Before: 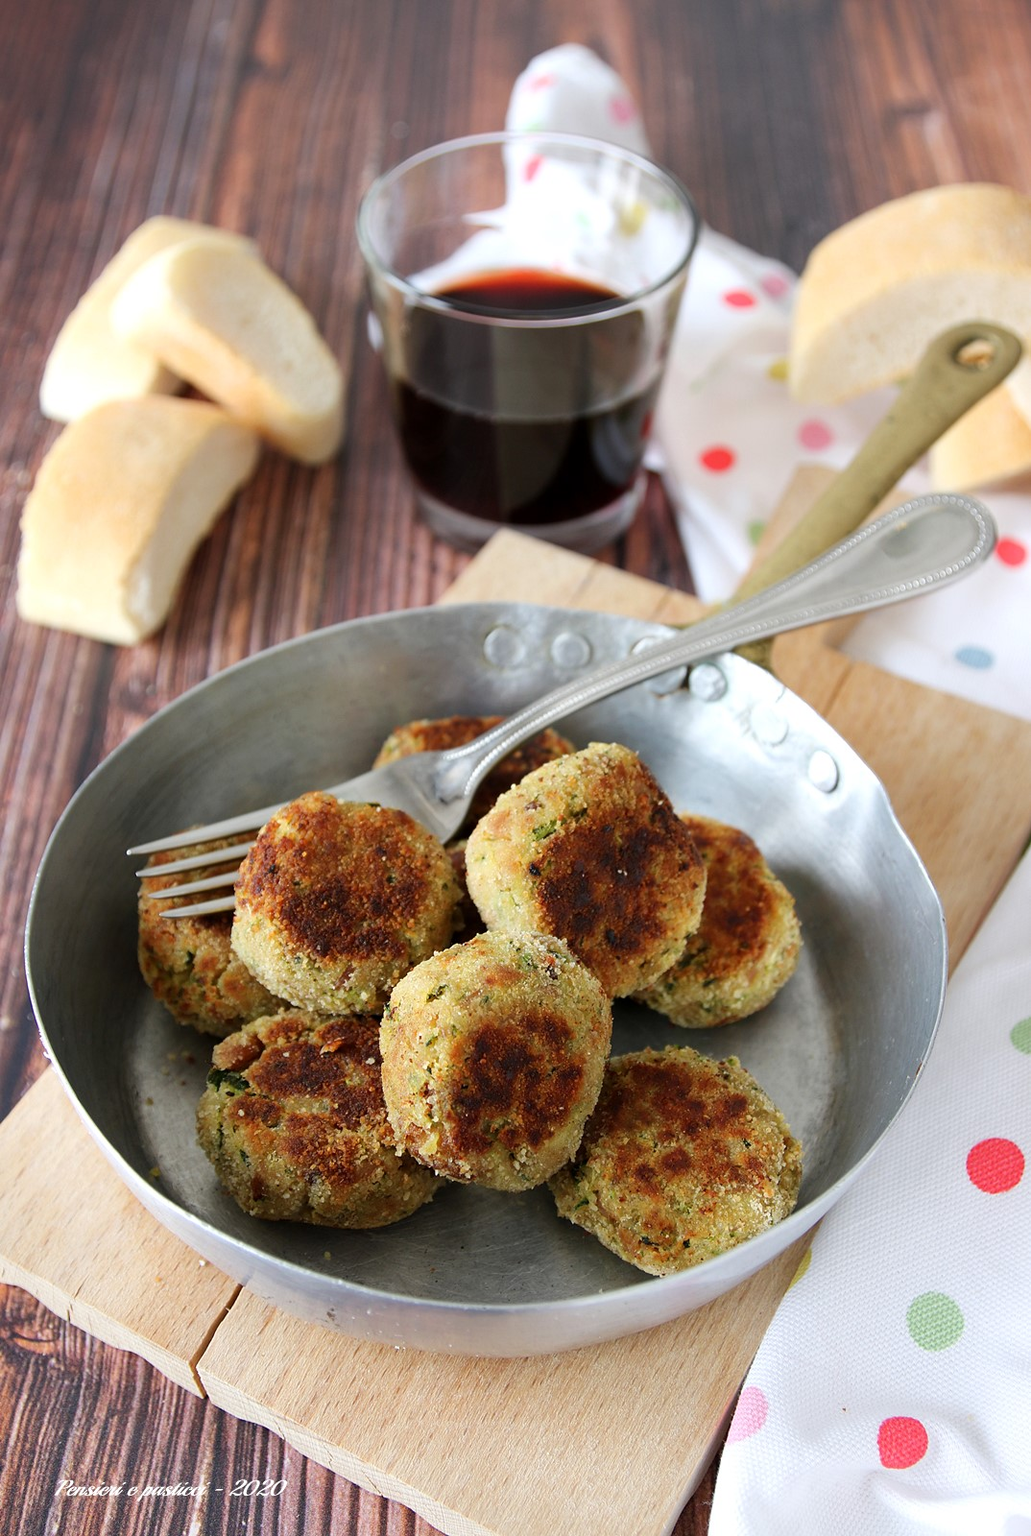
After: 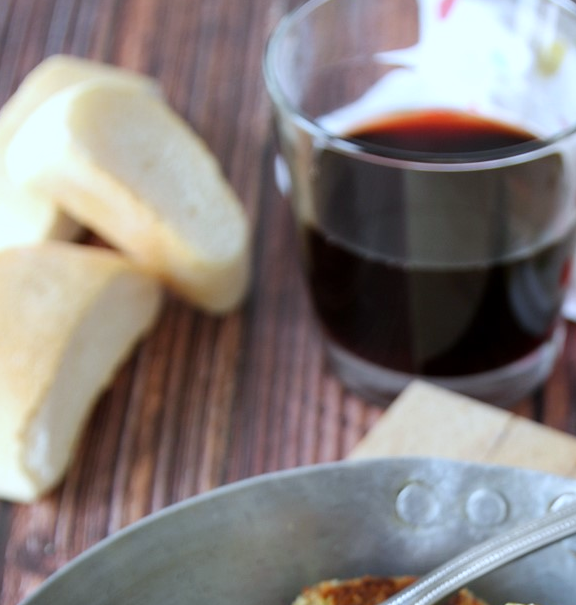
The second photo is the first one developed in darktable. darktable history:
white balance: red 0.924, blue 1.095
crop: left 10.121%, top 10.631%, right 36.218%, bottom 51.526%
